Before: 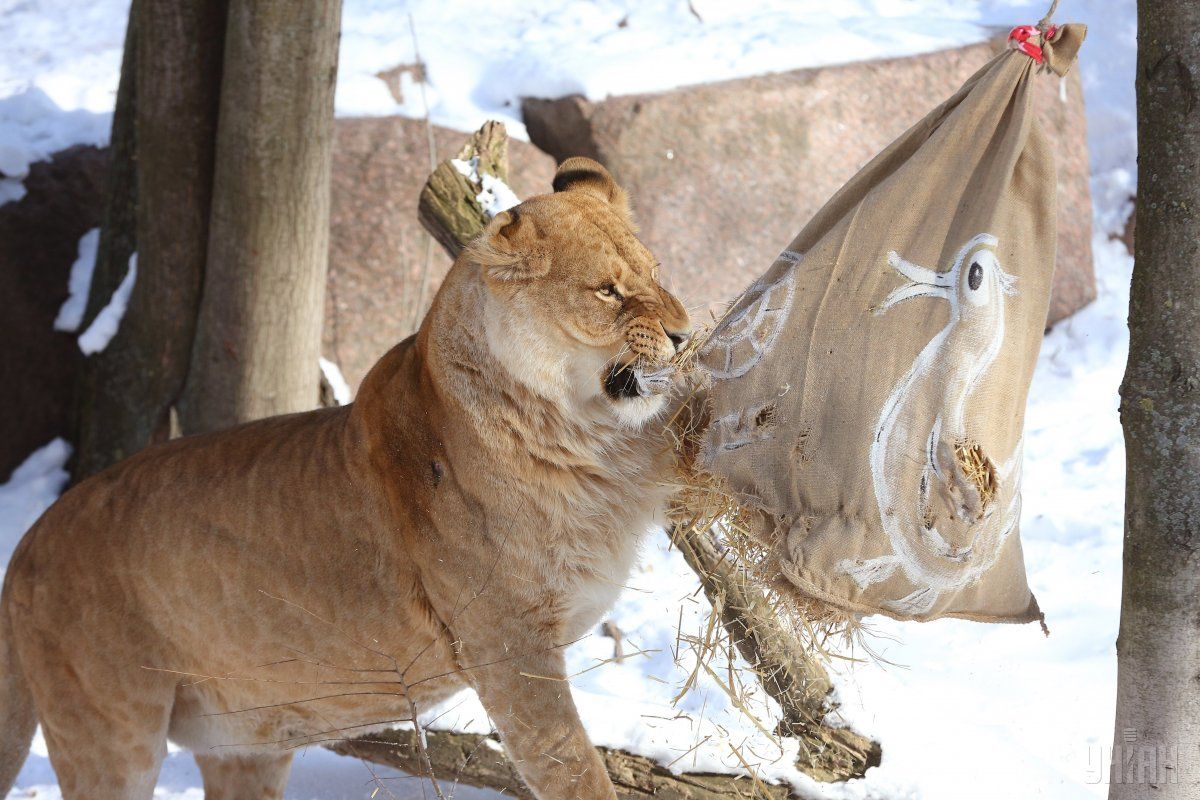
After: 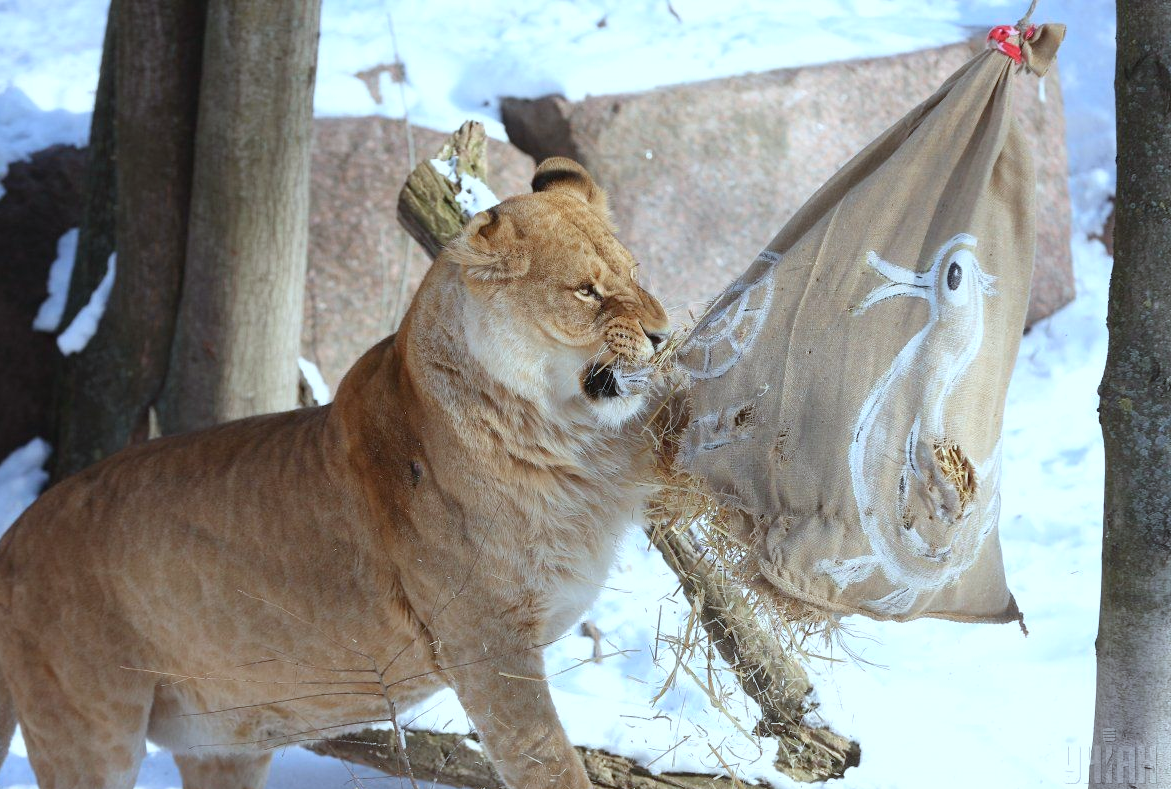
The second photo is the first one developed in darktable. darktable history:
crop and rotate: left 1.774%, right 0.633%, bottom 1.28%
color calibration: illuminant F (fluorescent), F source F9 (Cool White Deluxe 4150 K) – high CRI, x 0.374, y 0.373, temperature 4158.34 K
